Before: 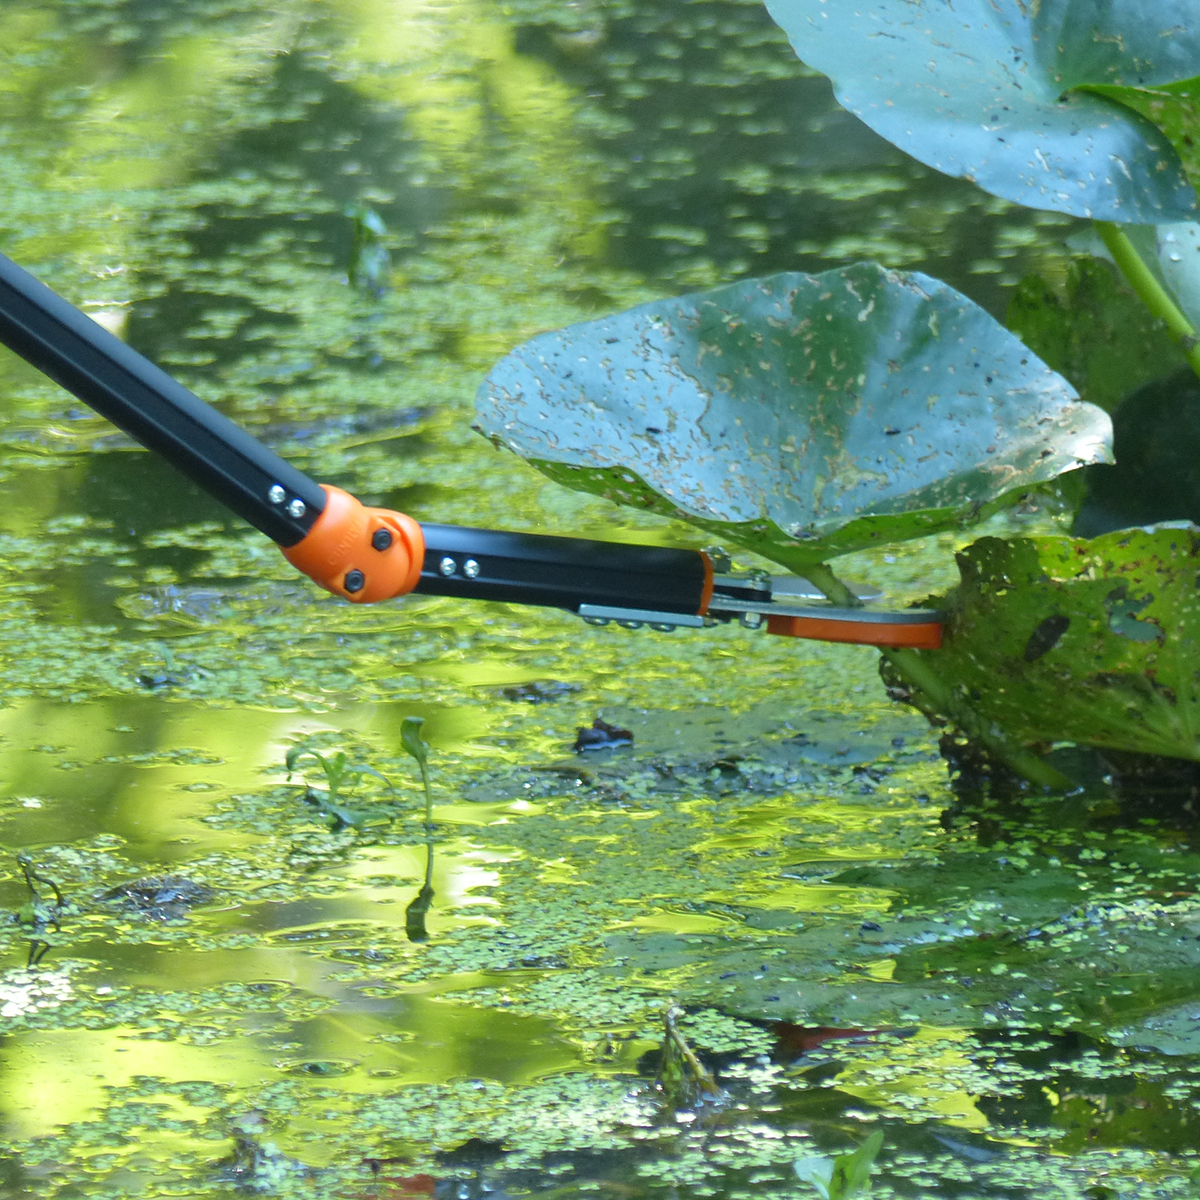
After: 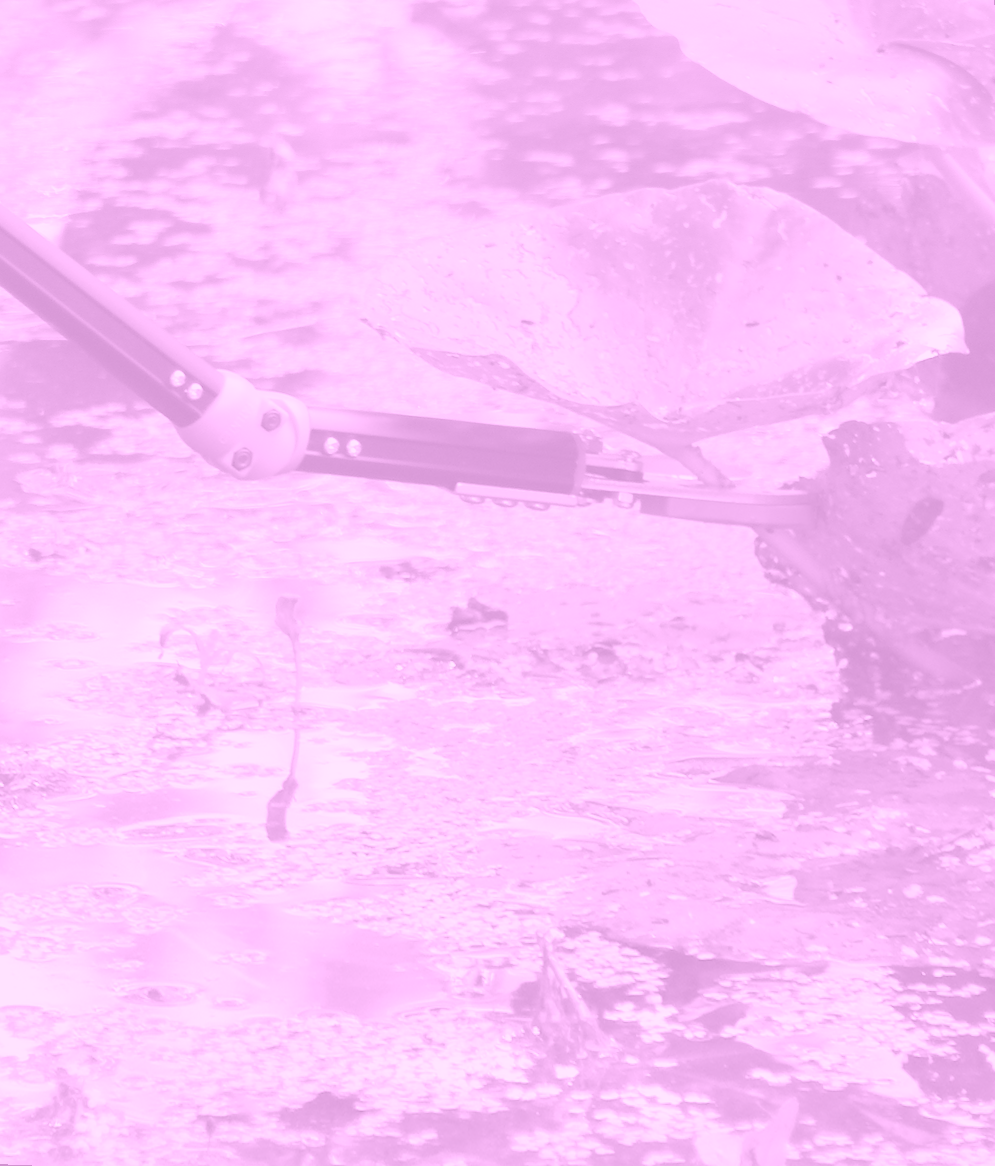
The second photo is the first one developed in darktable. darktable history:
rotate and perspective: rotation 0.72°, lens shift (vertical) -0.352, lens shift (horizontal) -0.051, crop left 0.152, crop right 0.859, crop top 0.019, crop bottom 0.964
colorize: hue 331.2°, saturation 75%, source mix 30.28%, lightness 70.52%, version 1
white balance: red 0.931, blue 1.11
